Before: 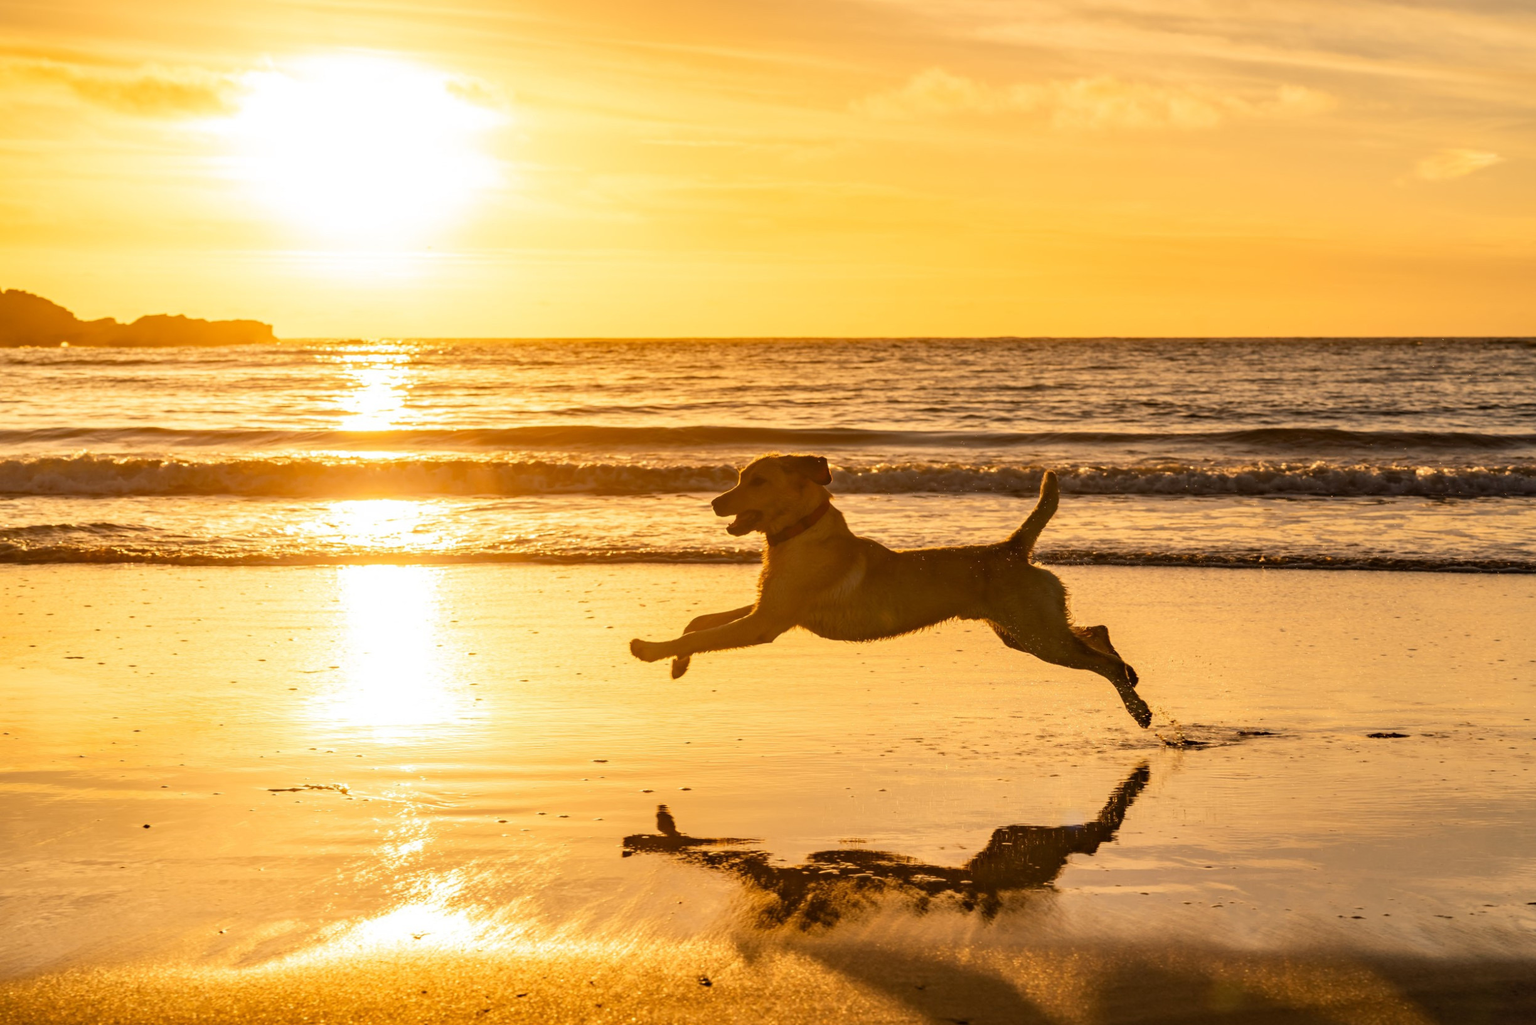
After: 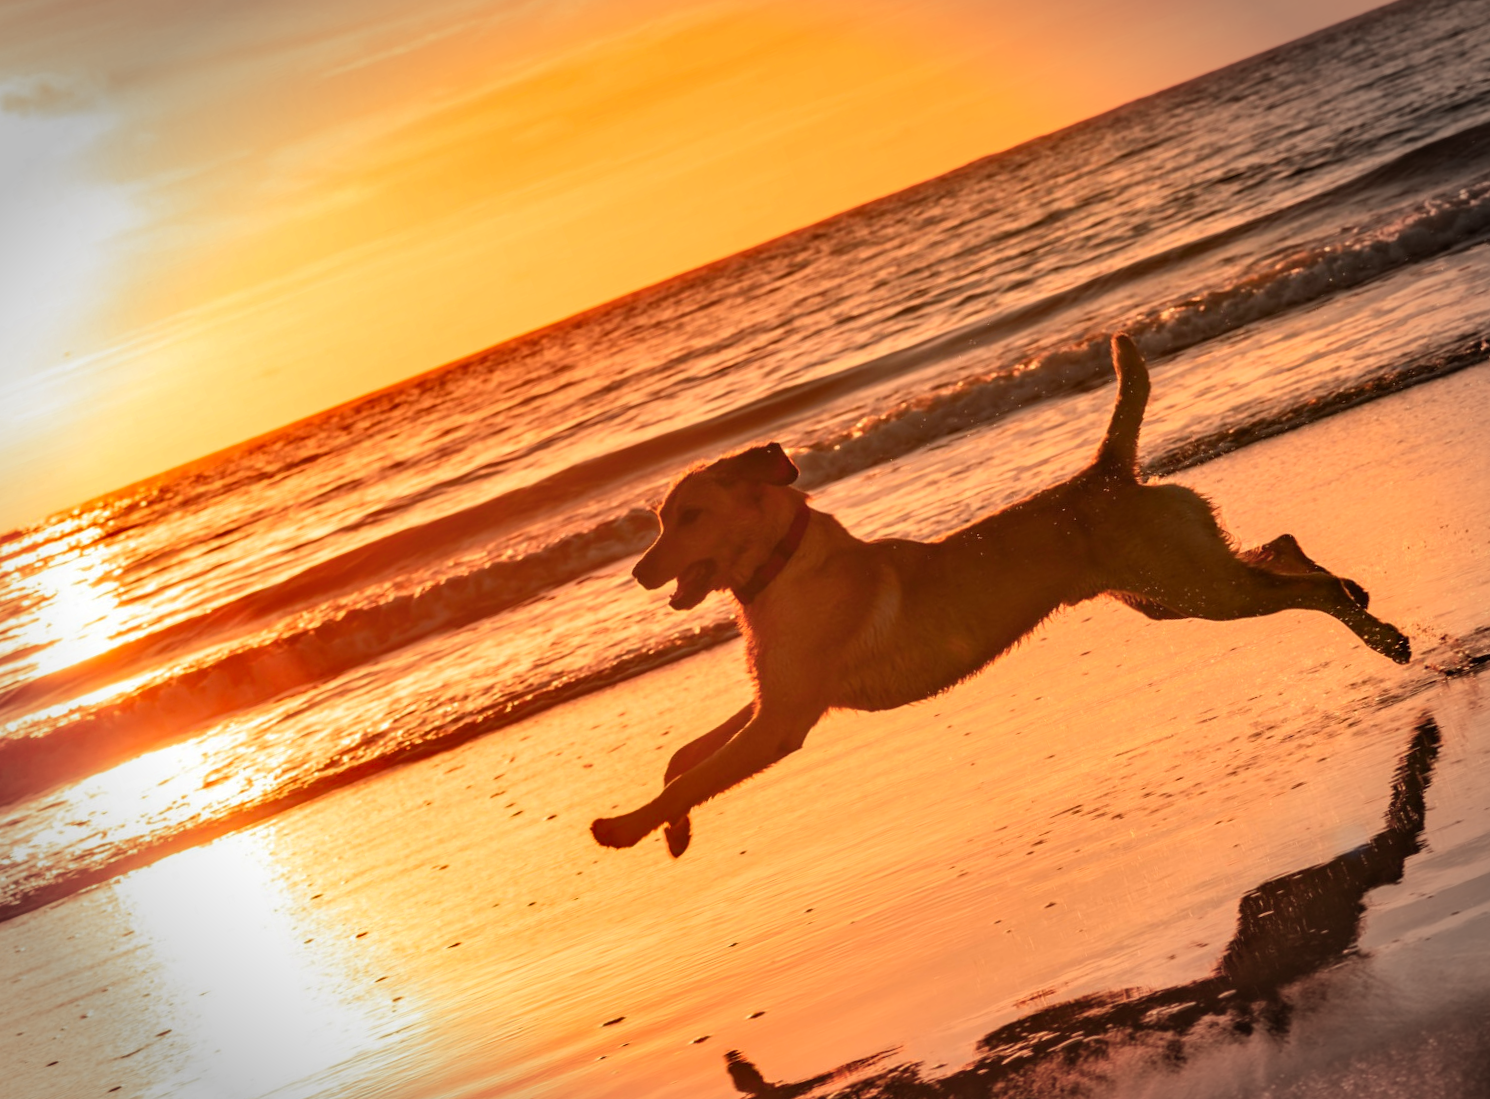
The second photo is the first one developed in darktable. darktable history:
crop and rotate: angle 20.87°, left 6.733%, right 3.875%, bottom 1.121%
shadows and highlights: shadows 23.16, highlights -48.49, soften with gaussian
color zones: curves: ch1 [(0.263, 0.53) (0.376, 0.287) (0.487, 0.512) (0.748, 0.547) (1, 0.513)]; ch2 [(0.262, 0.45) (0.751, 0.477)], mix 24.31%
vignetting: fall-off start 90.33%, fall-off radius 38.45%, width/height ratio 1.227, shape 1.29, unbound false
